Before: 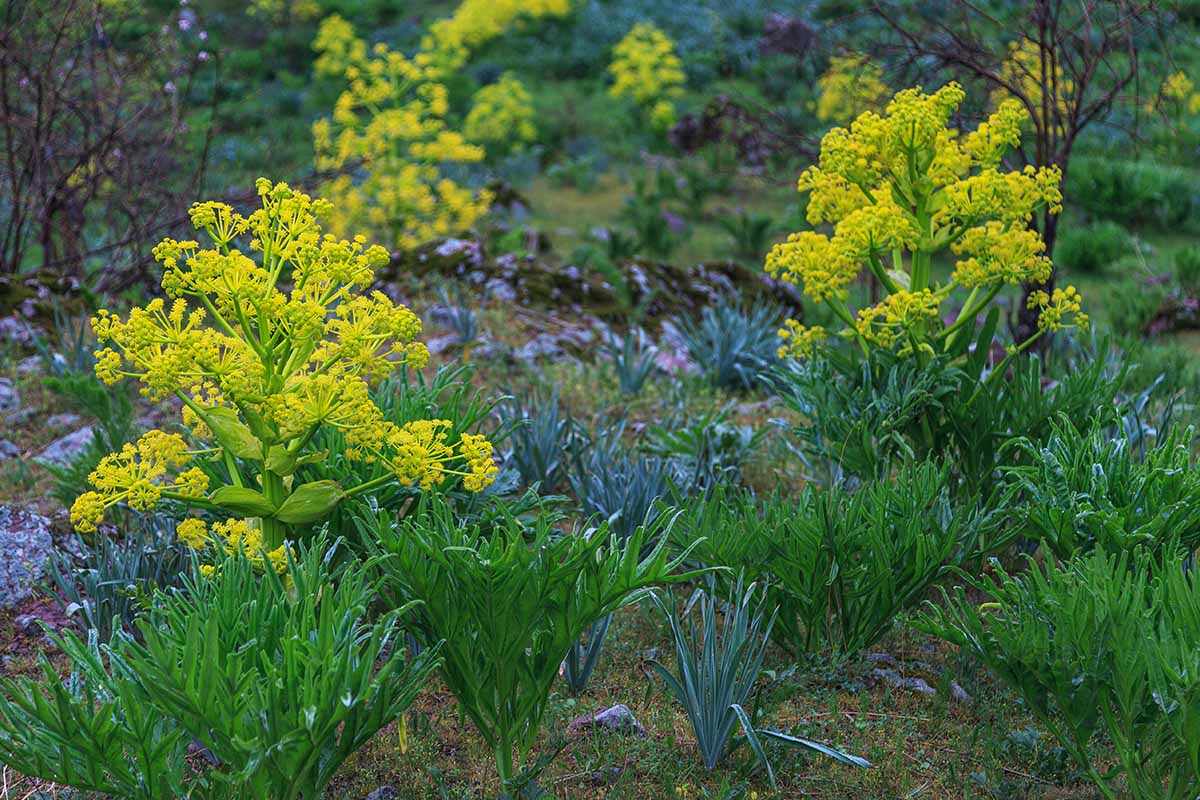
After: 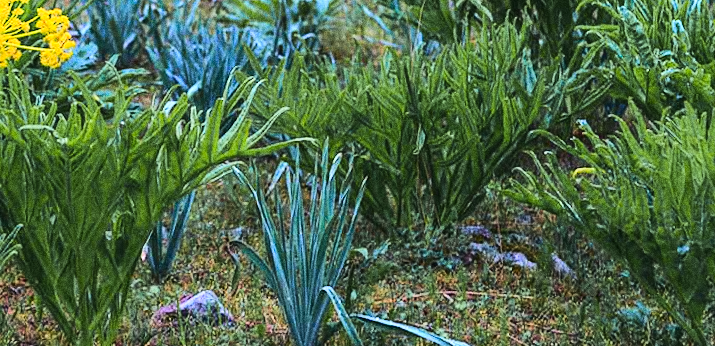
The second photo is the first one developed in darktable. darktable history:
rotate and perspective: rotation -1.68°, lens shift (vertical) -0.146, crop left 0.049, crop right 0.912, crop top 0.032, crop bottom 0.96
tone equalizer: -8 EV -0.417 EV, -7 EV -0.389 EV, -6 EV -0.333 EV, -5 EV -0.222 EV, -3 EV 0.222 EV, -2 EV 0.333 EV, -1 EV 0.389 EV, +0 EV 0.417 EV, edges refinement/feathering 500, mask exposure compensation -1.57 EV, preserve details no
color zones: curves: ch1 [(0.309, 0.524) (0.41, 0.329) (0.508, 0.509)]; ch2 [(0.25, 0.457) (0.75, 0.5)]
crop and rotate: left 35.509%, top 50.238%, bottom 4.934%
grain: coarseness 0.09 ISO, strength 40%
white balance: emerald 1
tone curve: curves: ch0 [(0, 0.026) (0.146, 0.158) (0.272, 0.34) (0.453, 0.627) (0.687, 0.829) (1, 1)], color space Lab, linked channels, preserve colors none
